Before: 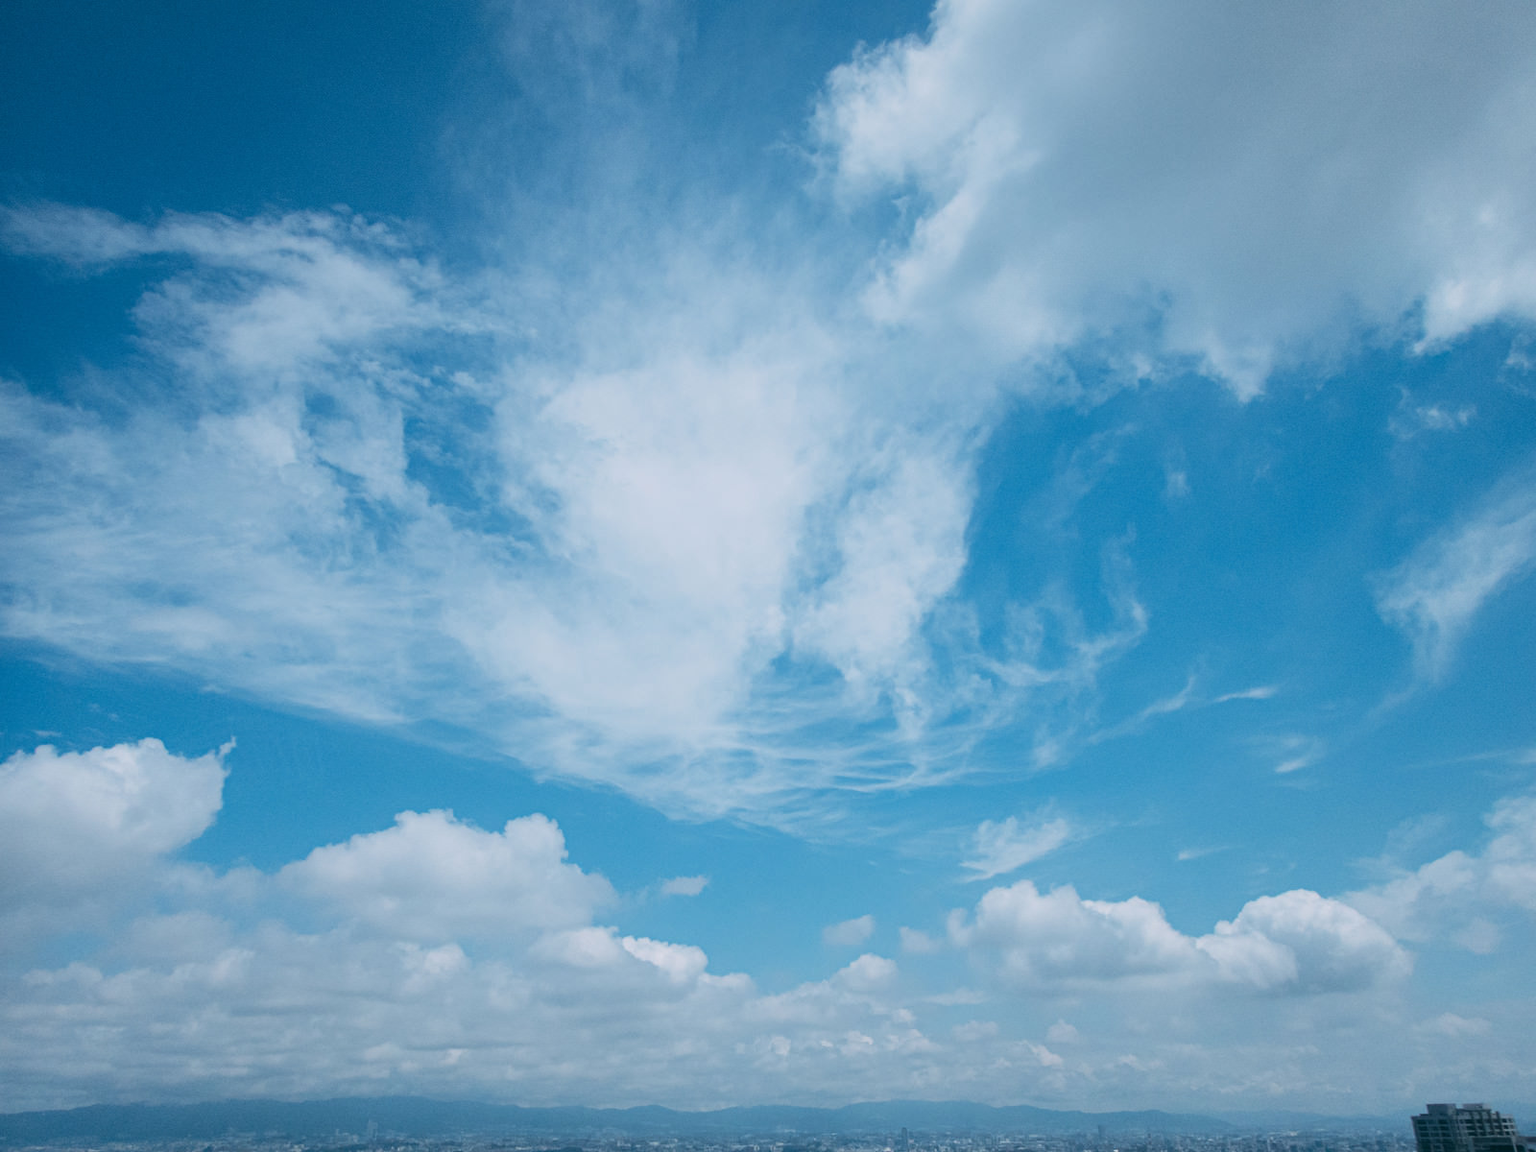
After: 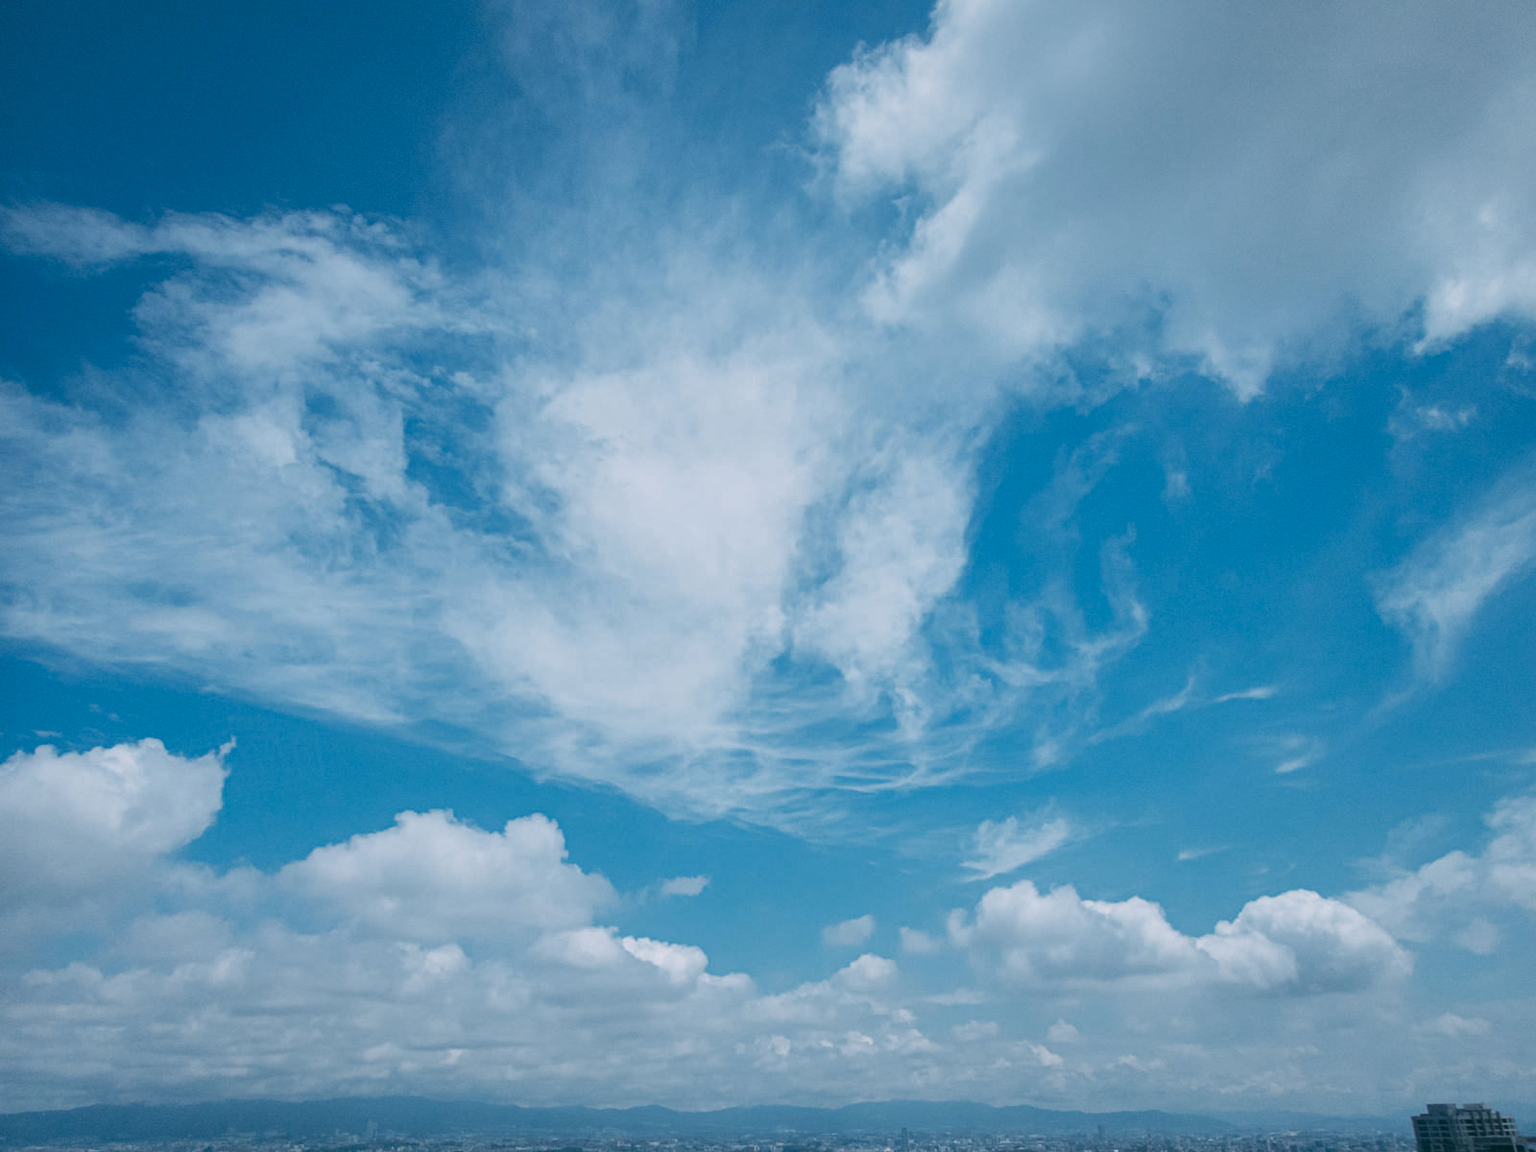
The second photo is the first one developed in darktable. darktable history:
shadows and highlights: shadows 25.09, highlights -24.91
color zones: curves: ch0 [(0.25, 0.5) (0.347, 0.092) (0.75, 0.5)]; ch1 [(0.25, 0.5) (0.33, 0.51) (0.75, 0.5)]
tone equalizer: on, module defaults
local contrast: detail 109%
